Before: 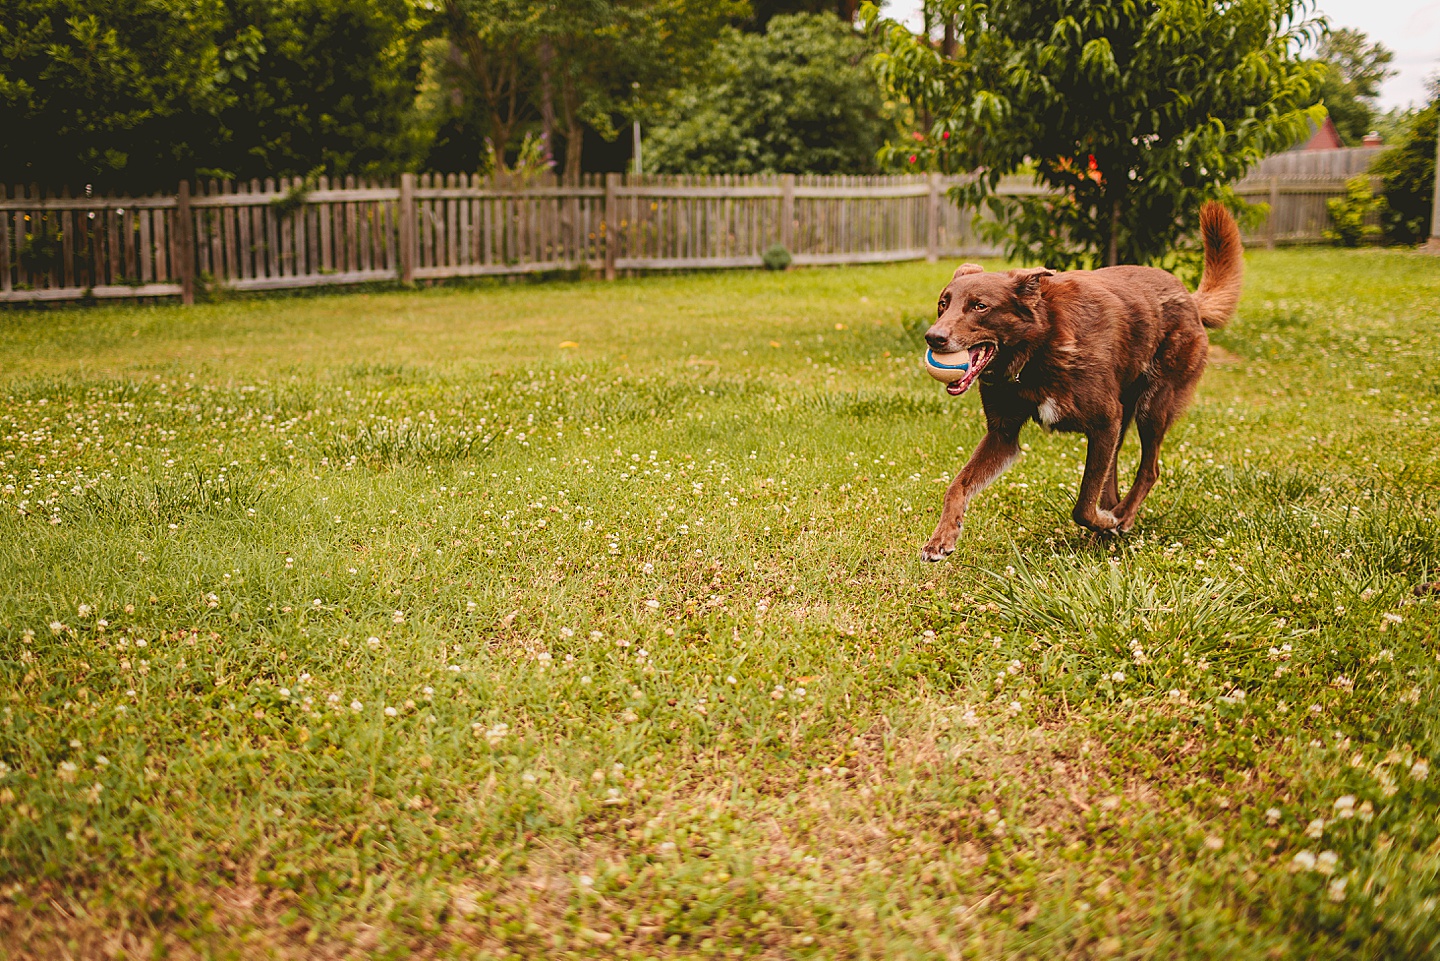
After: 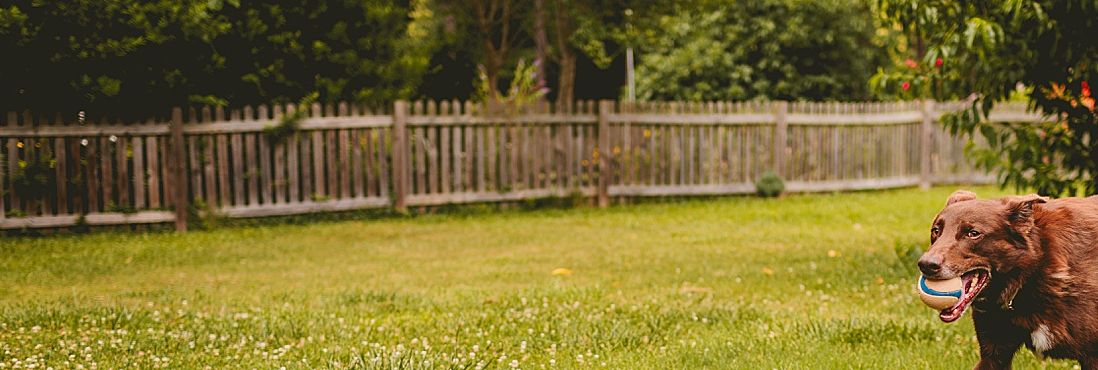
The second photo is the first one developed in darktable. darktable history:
crop: left 0.525%, top 7.633%, right 23.184%, bottom 53.863%
